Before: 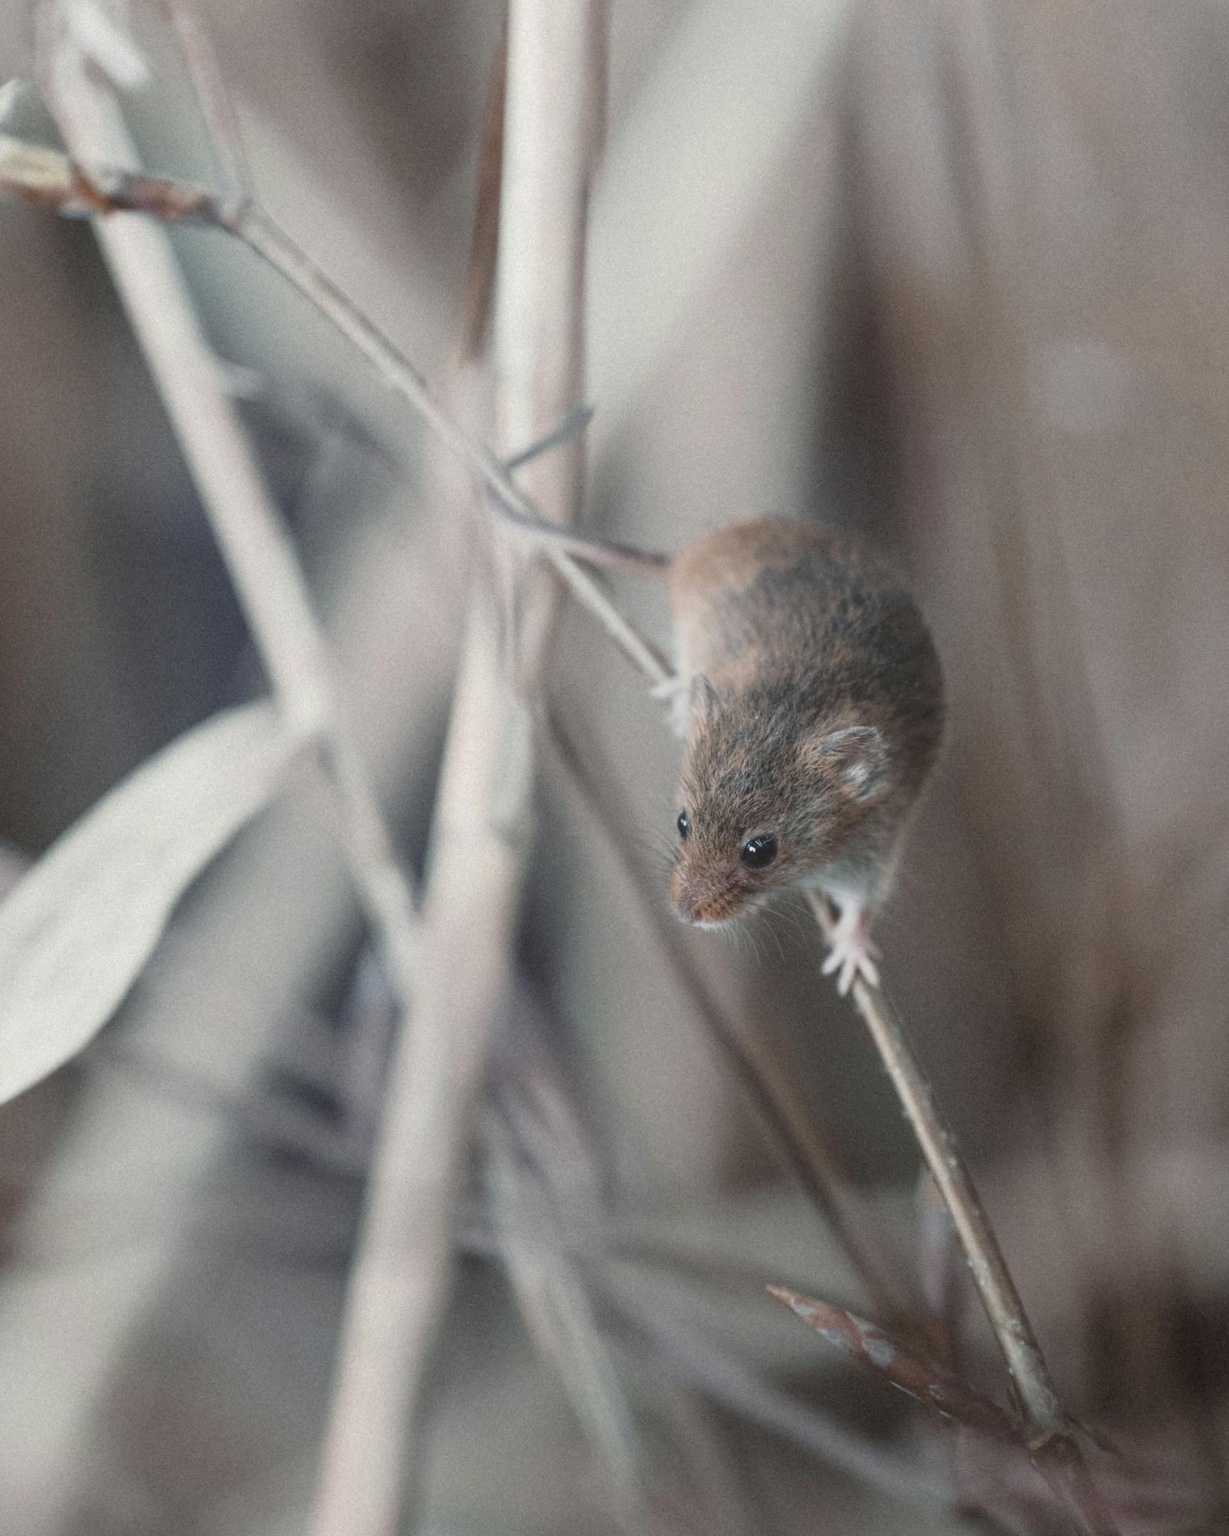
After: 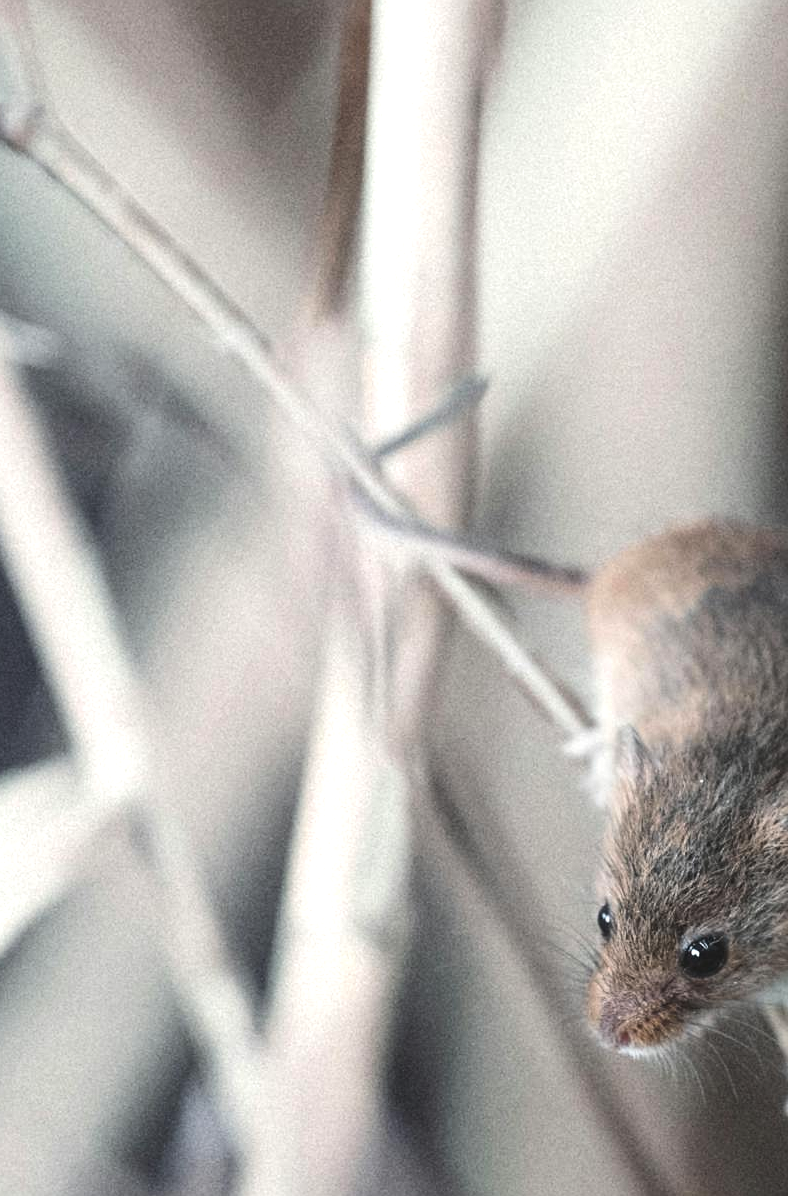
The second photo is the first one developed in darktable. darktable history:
crop: left 17.803%, top 7.68%, right 32.888%, bottom 32.502%
tone equalizer: -8 EV -0.744 EV, -7 EV -0.678 EV, -6 EV -0.585 EV, -5 EV -0.402 EV, -3 EV 0.403 EV, -2 EV 0.6 EV, -1 EV 0.683 EV, +0 EV 0.757 EV, edges refinement/feathering 500, mask exposure compensation -1.57 EV, preserve details no
sharpen: radius 1.319, amount 0.297, threshold 0.069
